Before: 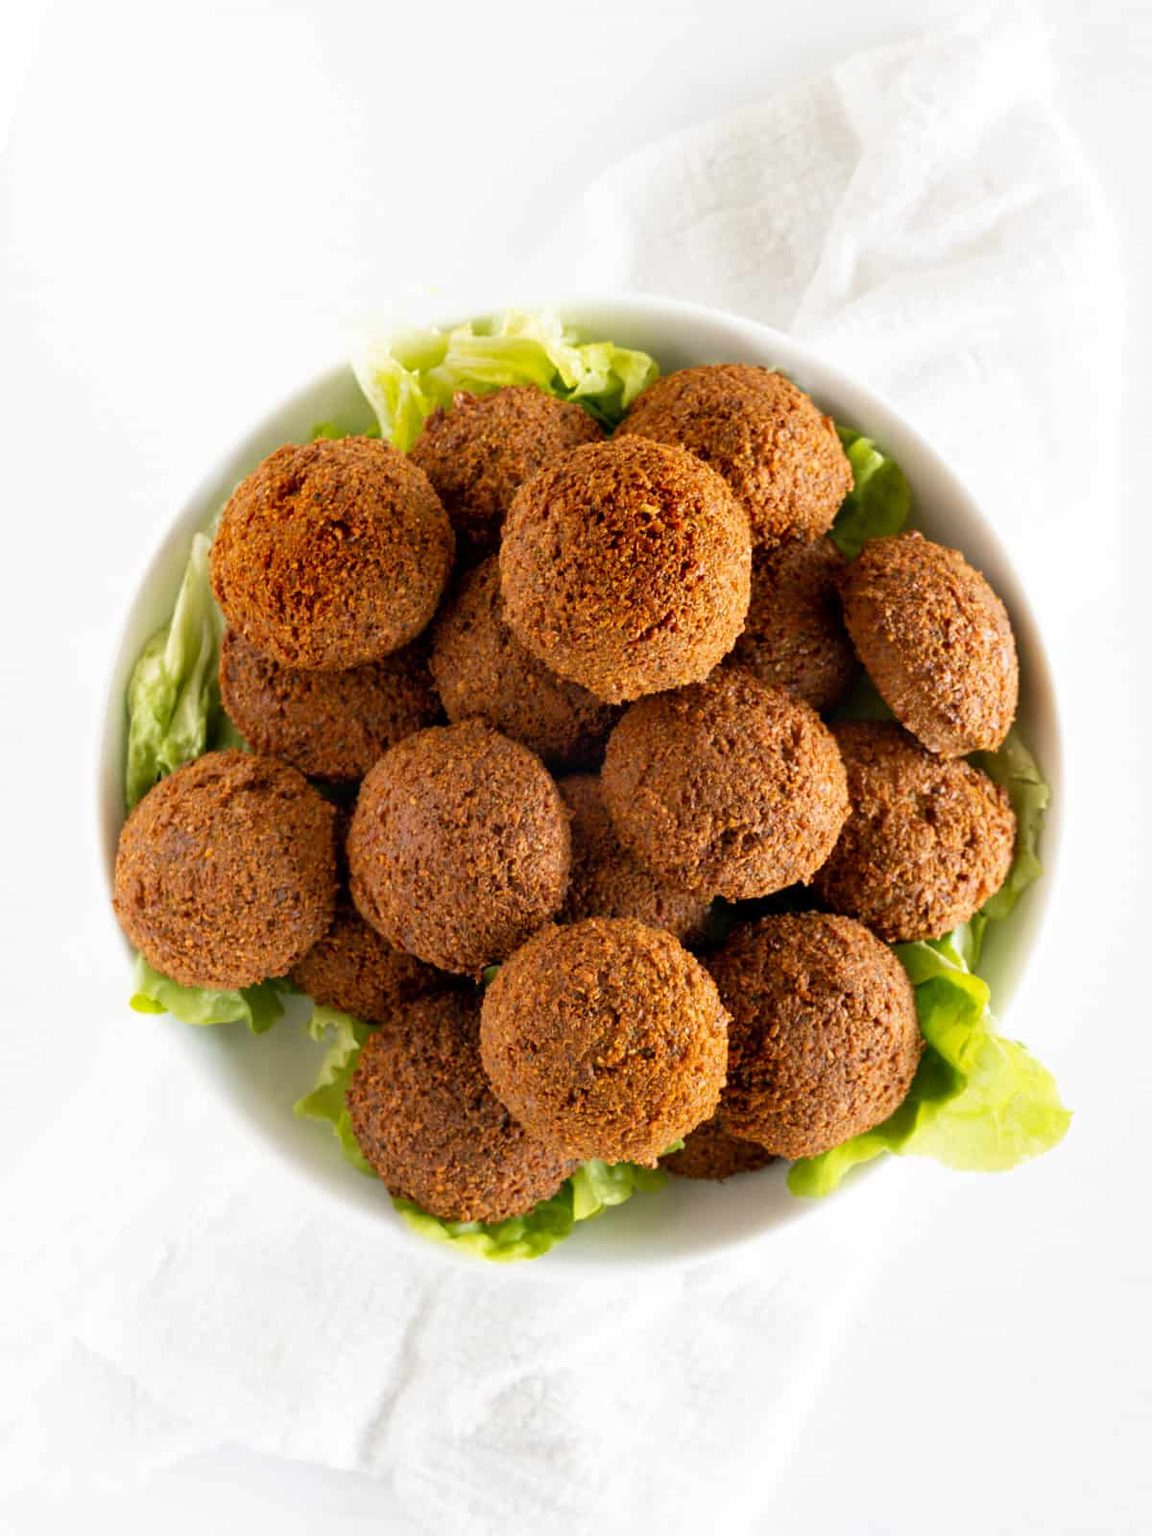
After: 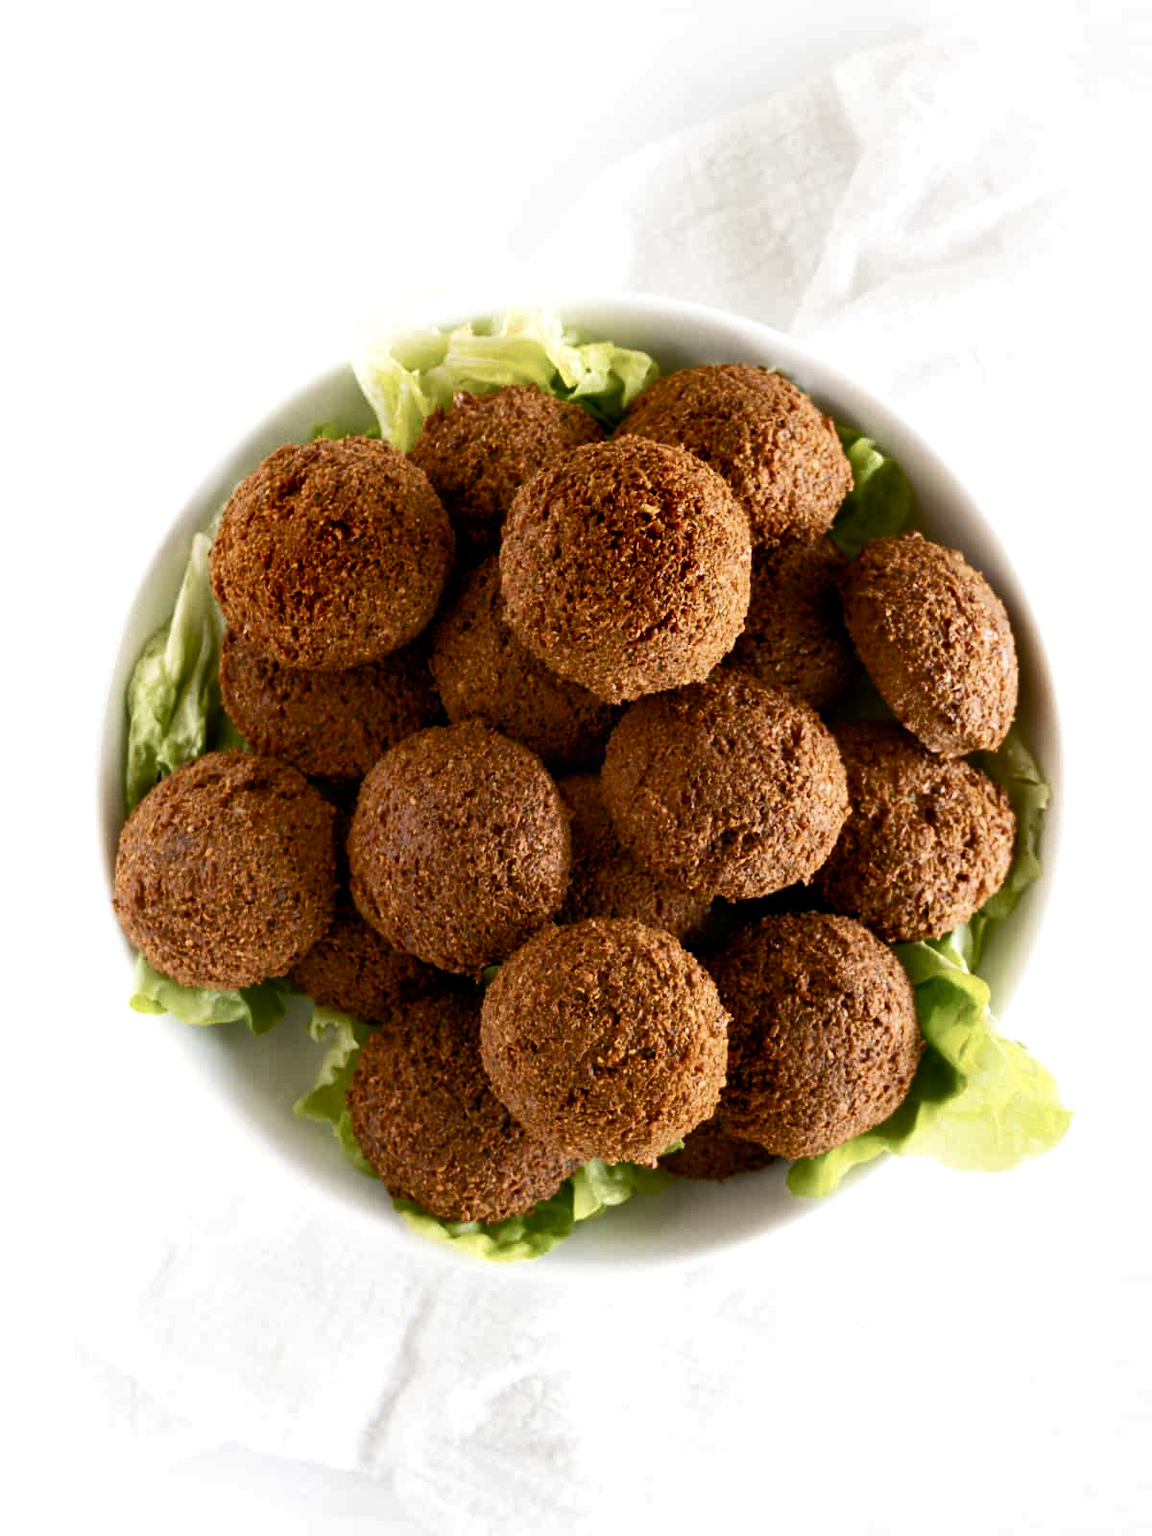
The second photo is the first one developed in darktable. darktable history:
color balance rgb: perceptual saturation grading › global saturation 25.53%, perceptual saturation grading › highlights -50.454%, perceptual saturation grading › shadows 30.097%, perceptual brilliance grading › highlights 3.329%, perceptual brilliance grading › mid-tones -17.36%, perceptual brilliance grading › shadows -41.887%
